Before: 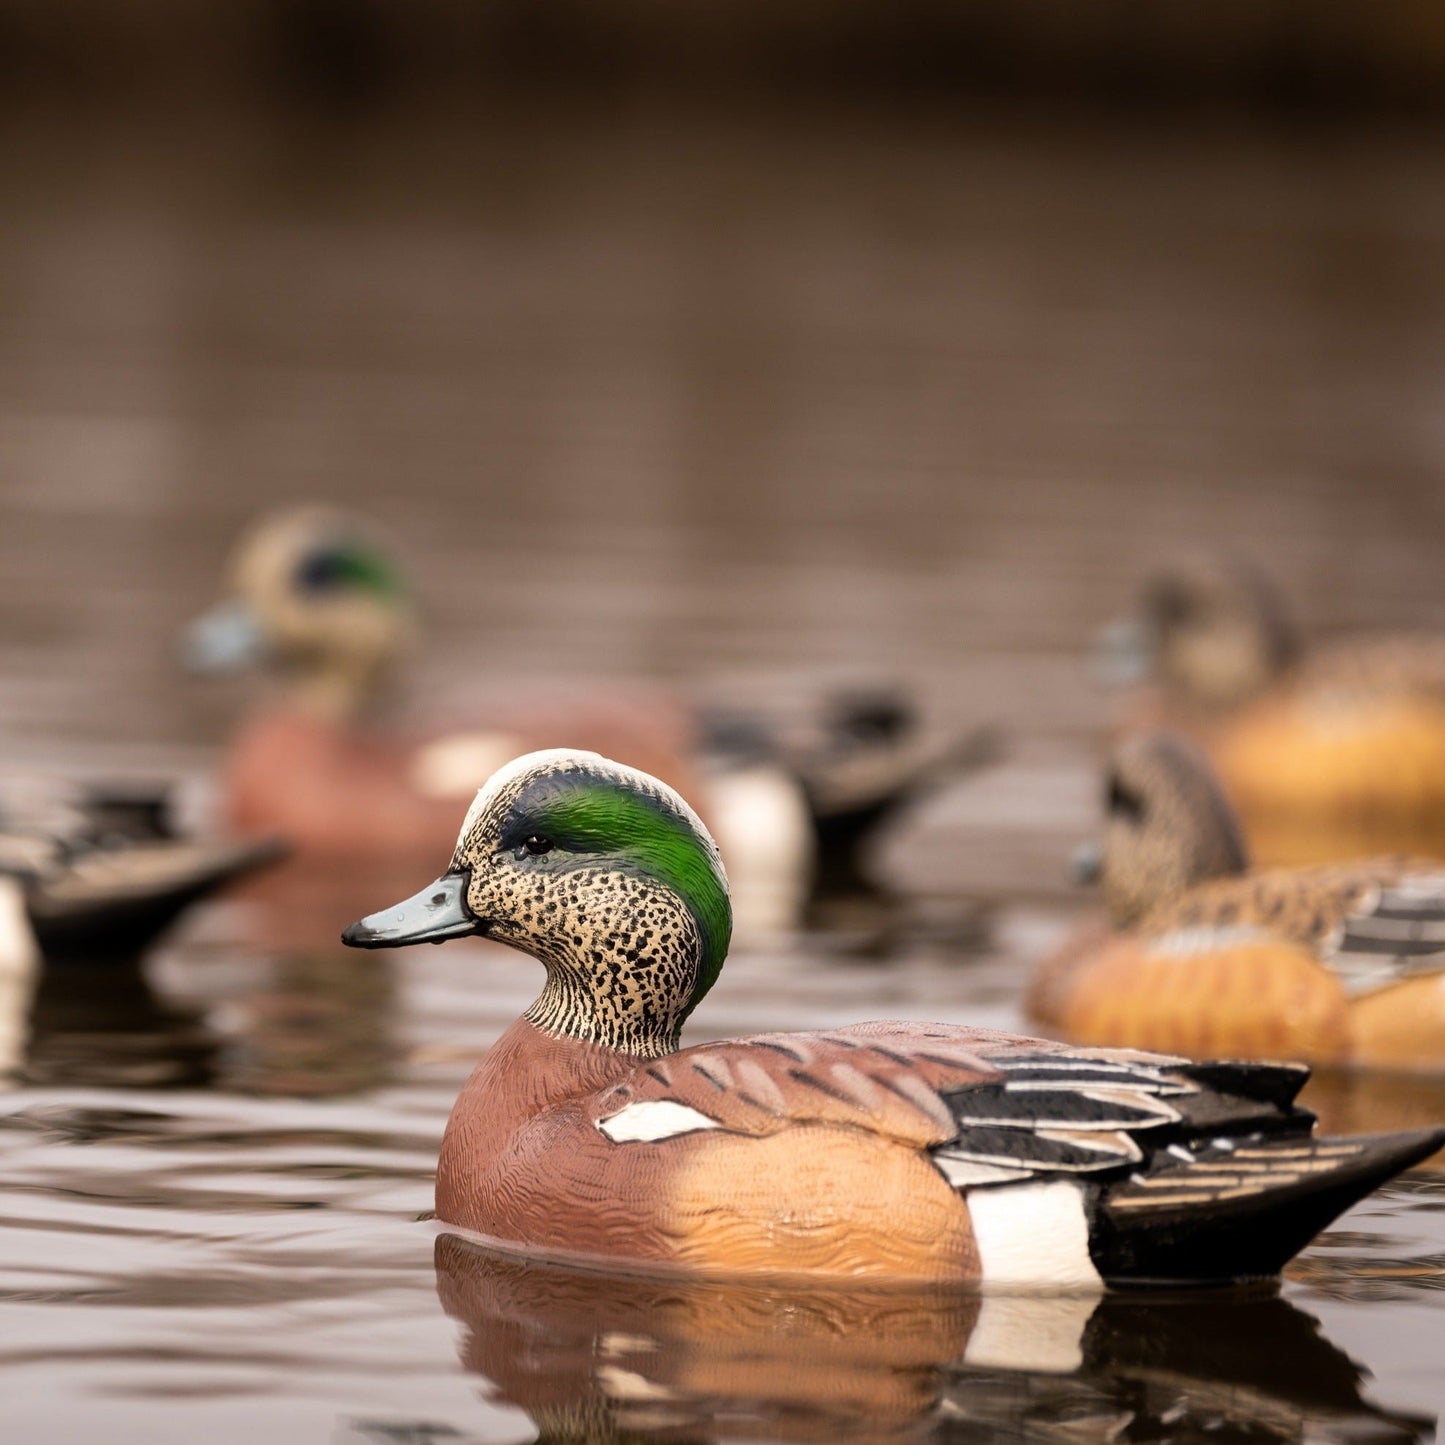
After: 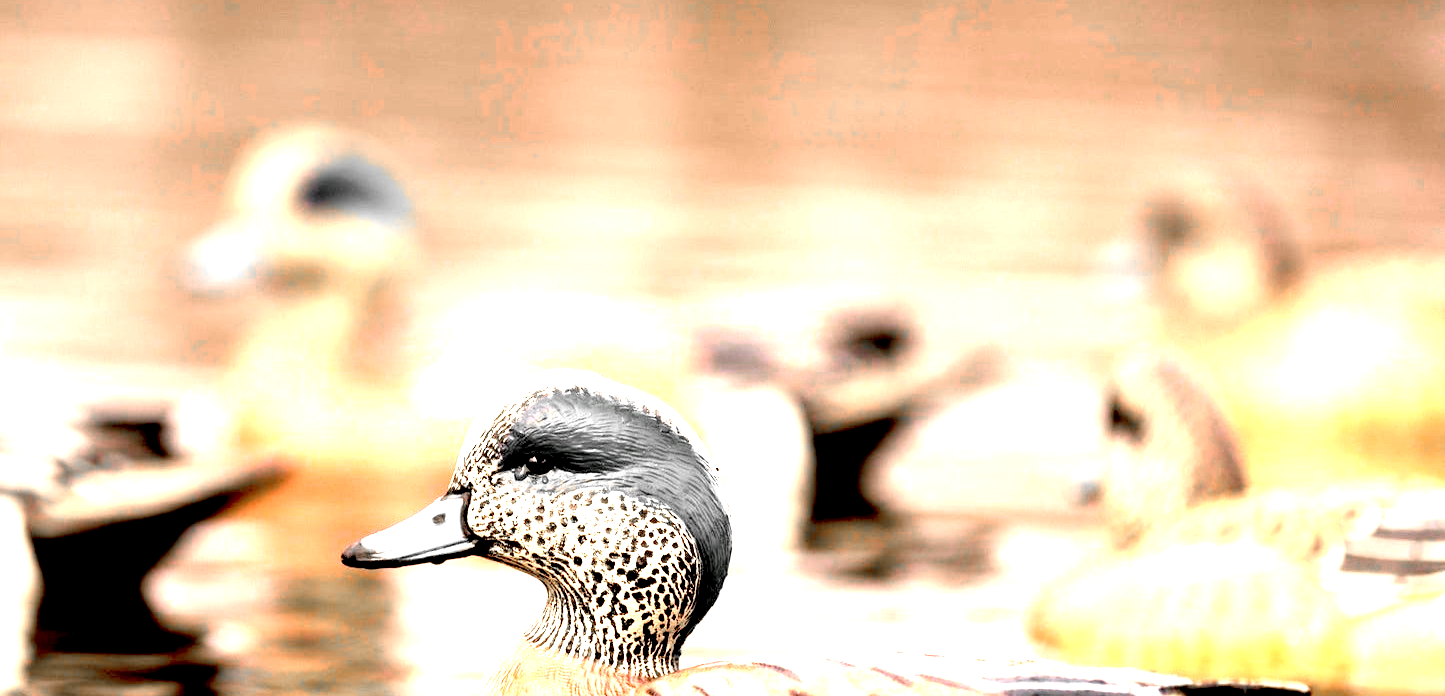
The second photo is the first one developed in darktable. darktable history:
contrast brightness saturation: contrast 0.098, brightness 0.026, saturation 0.089
exposure: black level correction 0.015, exposure 1.797 EV, compensate highlight preservation false
color zones: curves: ch0 [(0, 0.65) (0.096, 0.644) (0.221, 0.539) (0.429, 0.5) (0.571, 0.5) (0.714, 0.5) (0.857, 0.5) (1, 0.65)]; ch1 [(0, 0.5) (0.143, 0.5) (0.257, -0.002) (0.429, 0.04) (0.571, -0.001) (0.714, -0.015) (0.857, 0.024) (1, 0.5)]
crop and rotate: top 26.342%, bottom 25.476%
color balance rgb: shadows lift › hue 86.19°, perceptual saturation grading › global saturation 25.182%, global vibrance 20%
